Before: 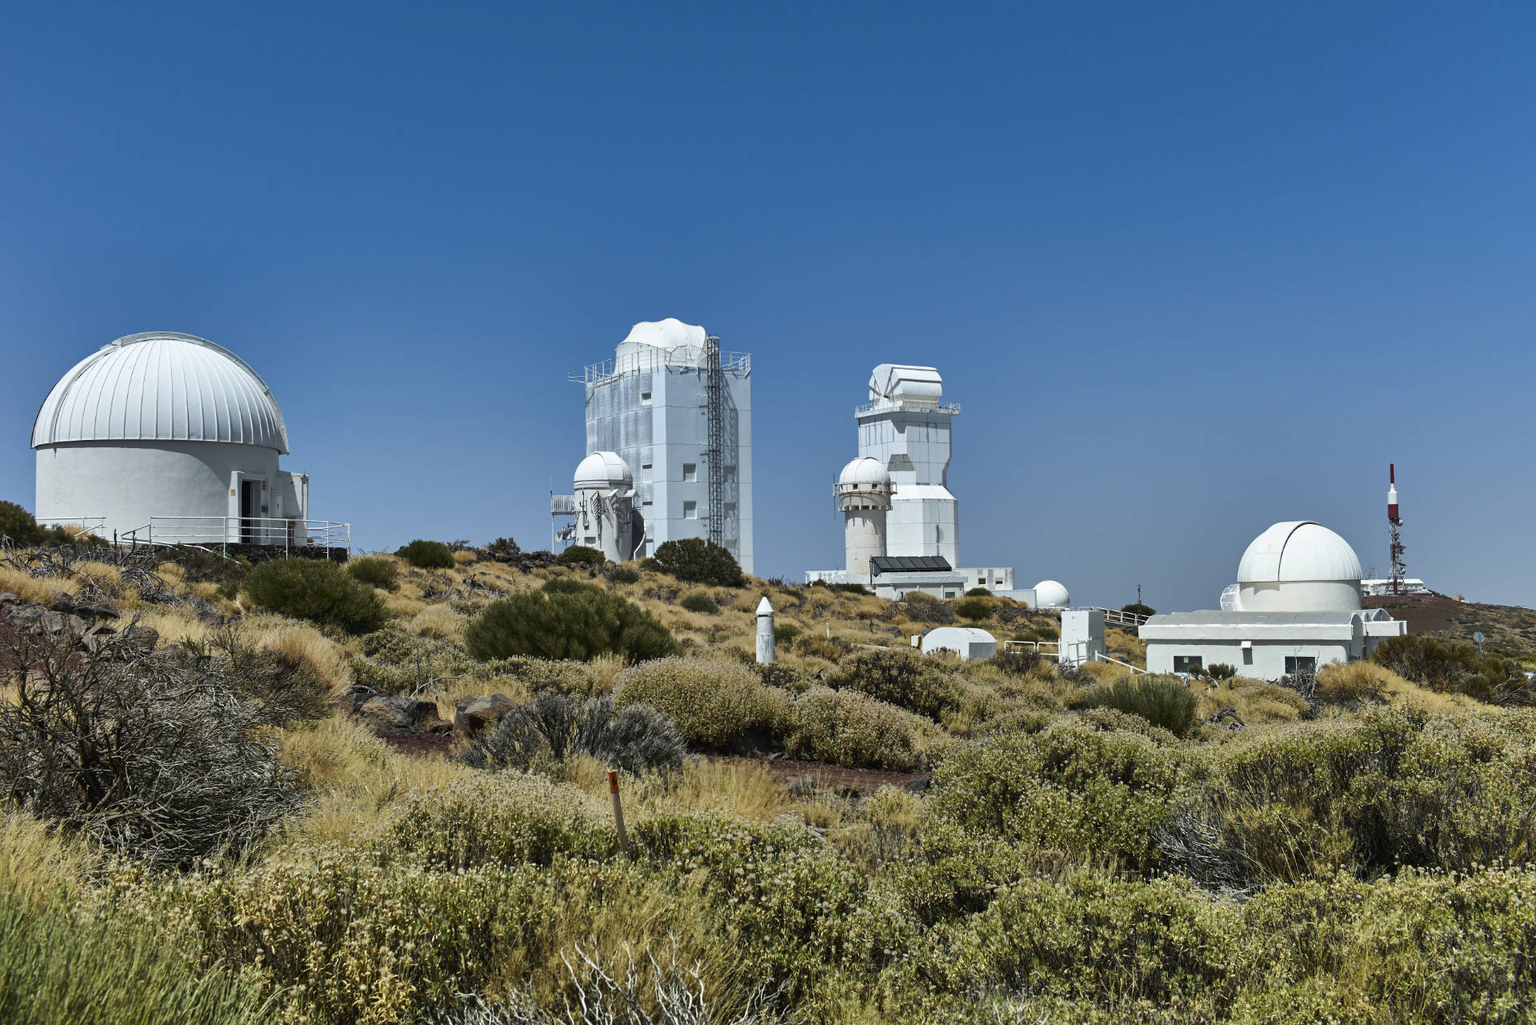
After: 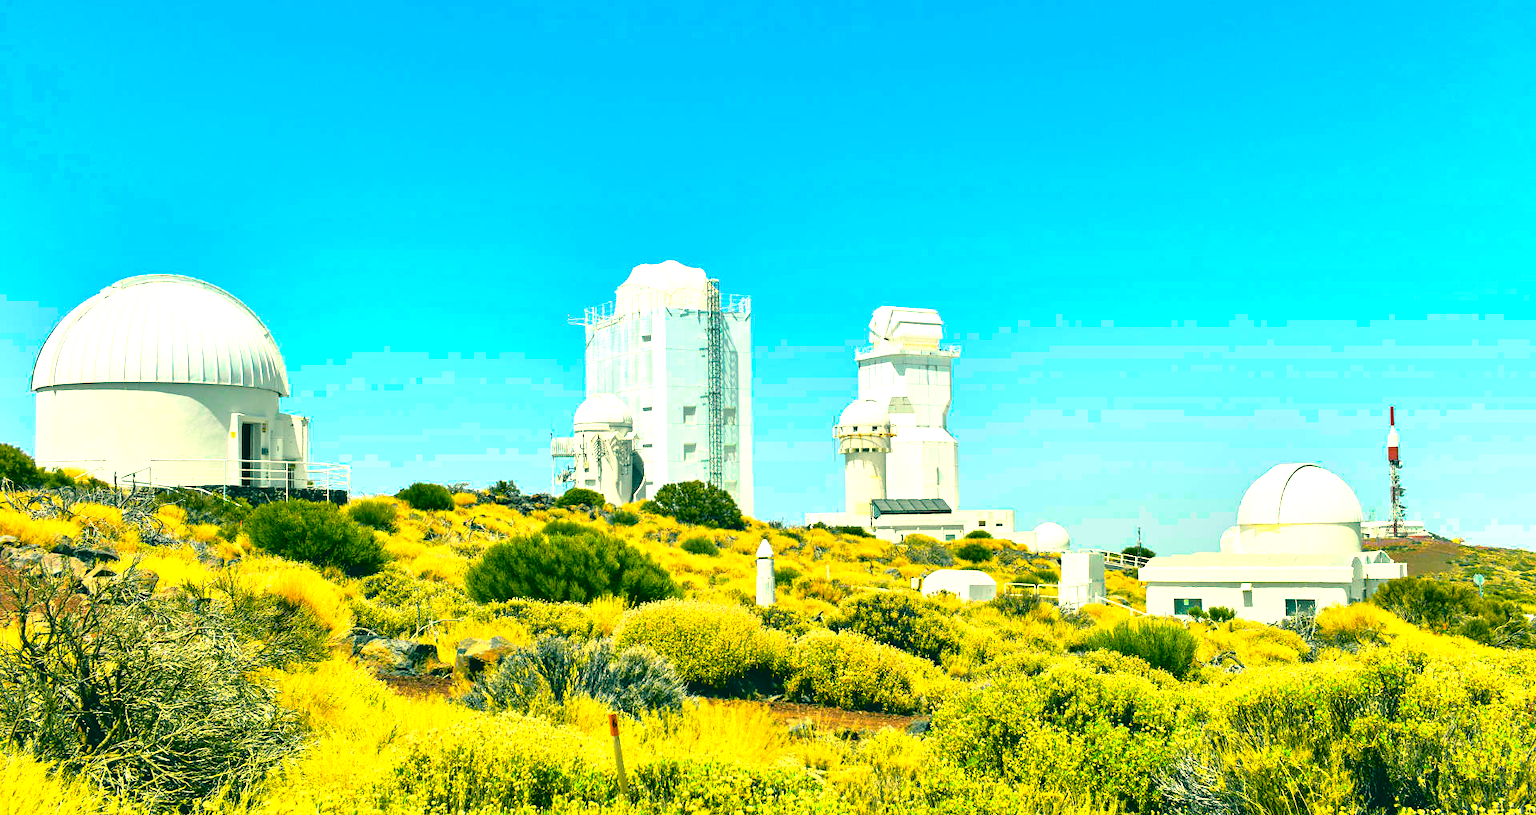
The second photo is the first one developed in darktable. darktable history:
color balance rgb: linear chroma grading › global chroma 18.925%, perceptual saturation grading › global saturation 19.509%, perceptual brilliance grading › global brilliance 29.31%, global vibrance 12.558%
tone curve: curves: ch0 [(0.001, 0.029) (0.084, 0.074) (0.162, 0.165) (0.304, 0.382) (0.466, 0.576) (0.654, 0.741) (0.848, 0.906) (0.984, 0.963)]; ch1 [(0, 0) (0.34, 0.235) (0.46, 0.46) (0.515, 0.502) (0.553, 0.567) (0.764, 0.815) (1, 1)]; ch2 [(0, 0) (0.44, 0.458) (0.479, 0.492) (0.524, 0.507) (0.547, 0.579) (0.673, 0.712) (1, 1)], color space Lab, independent channels, preserve colors none
color correction: highlights a* 1.83, highlights b* 33.94, shadows a* -36.87, shadows b* -5.6
exposure: black level correction 0, exposure 0.891 EV
crop and rotate: top 5.658%, bottom 14.783%
